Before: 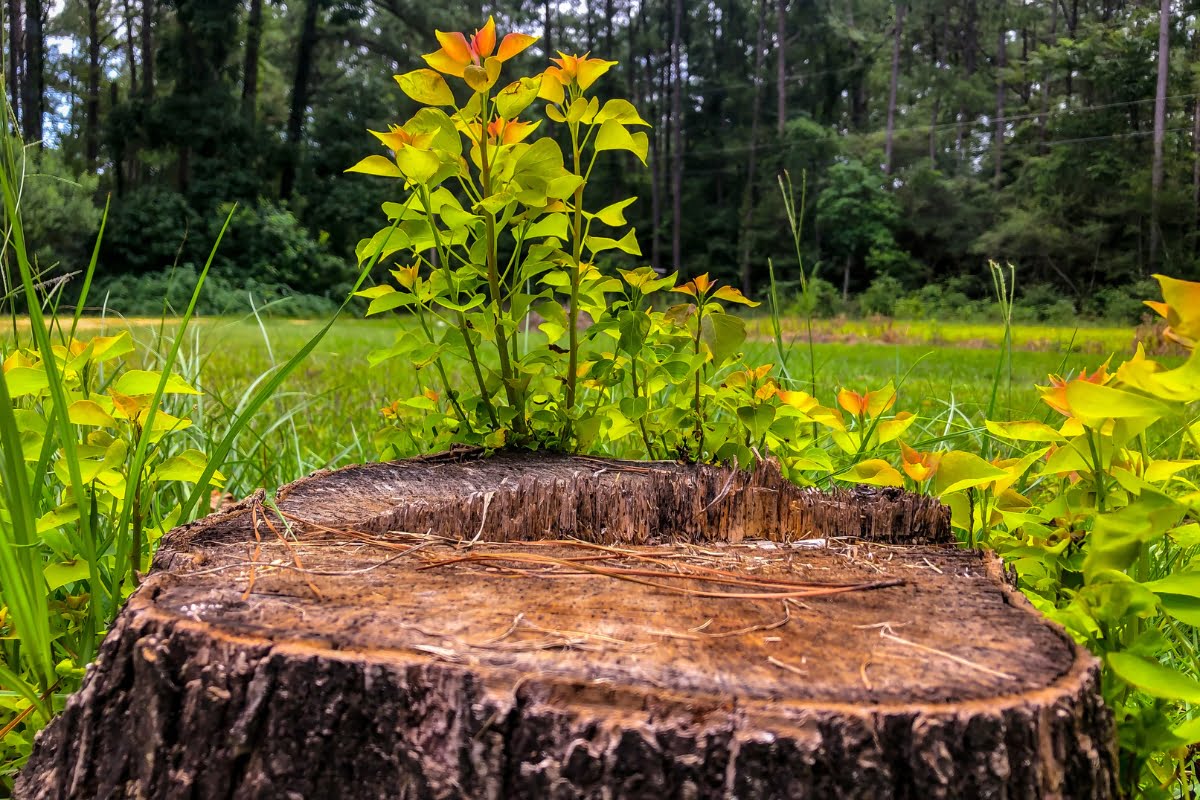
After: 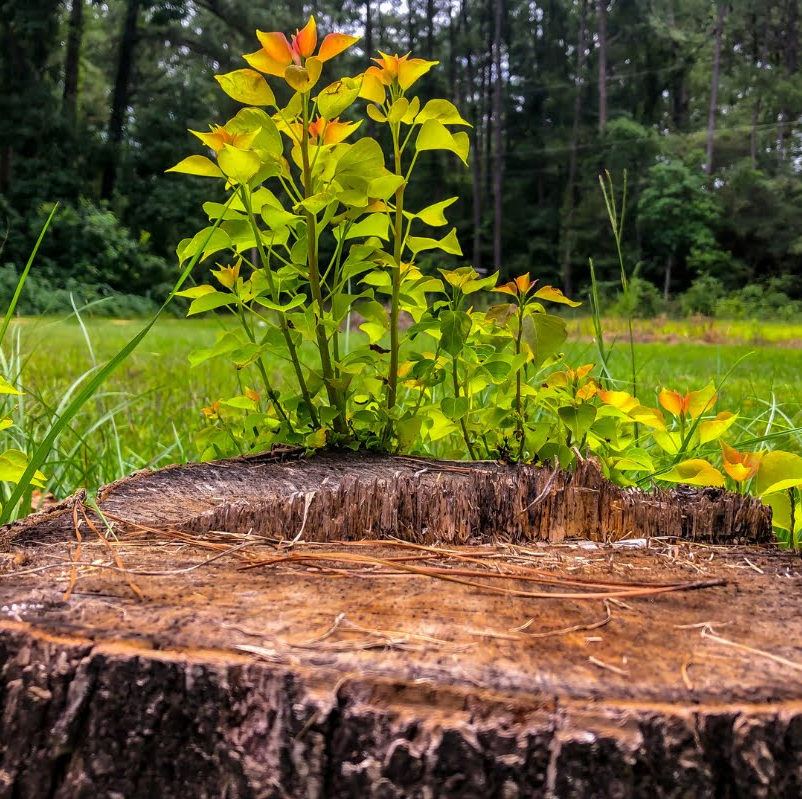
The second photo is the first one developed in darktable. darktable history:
crop and rotate: left 14.947%, right 18.17%
